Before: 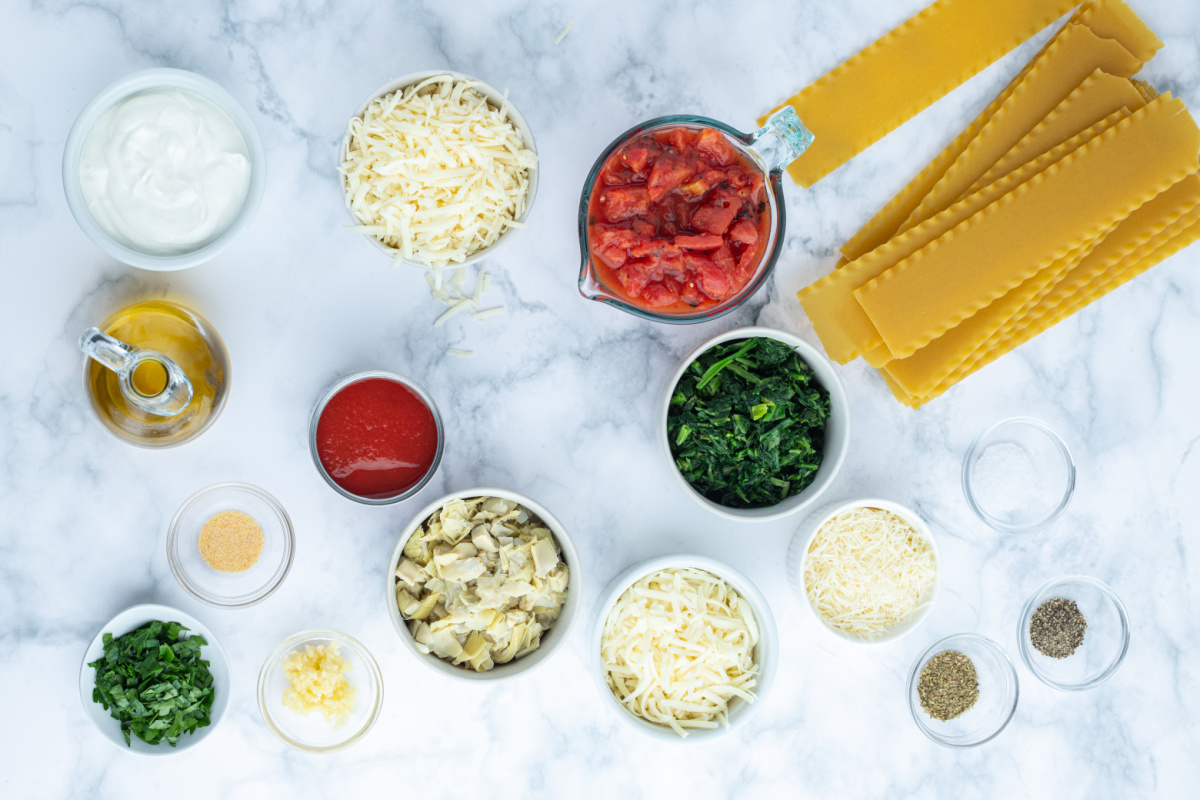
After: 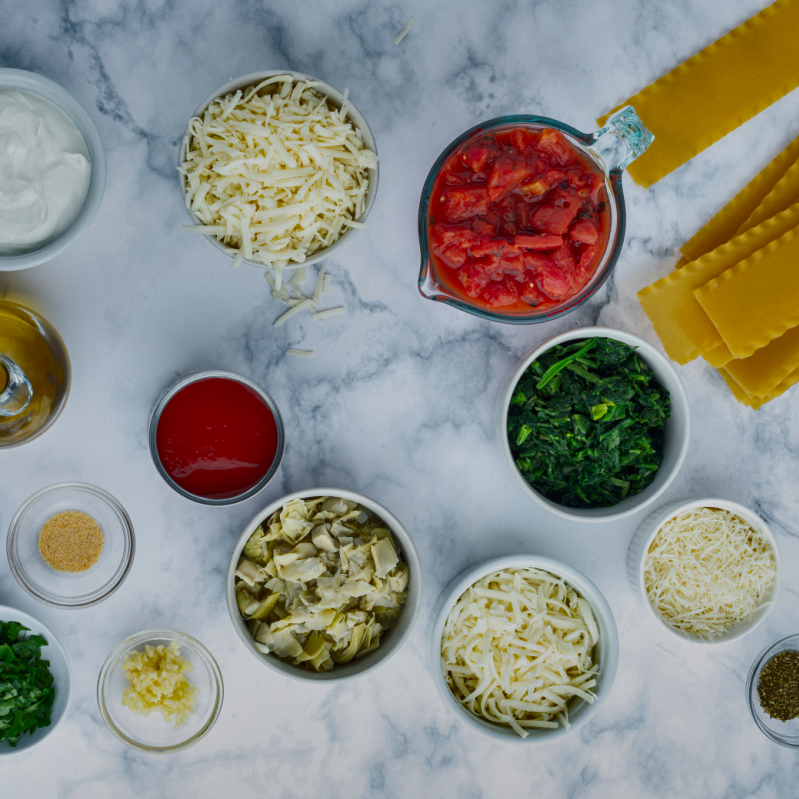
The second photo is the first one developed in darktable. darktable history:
shadows and highlights: shadows 80.73, white point adjustment -9.07, highlights -61.46, soften with gaussian
crop and rotate: left 13.342%, right 19.991%
